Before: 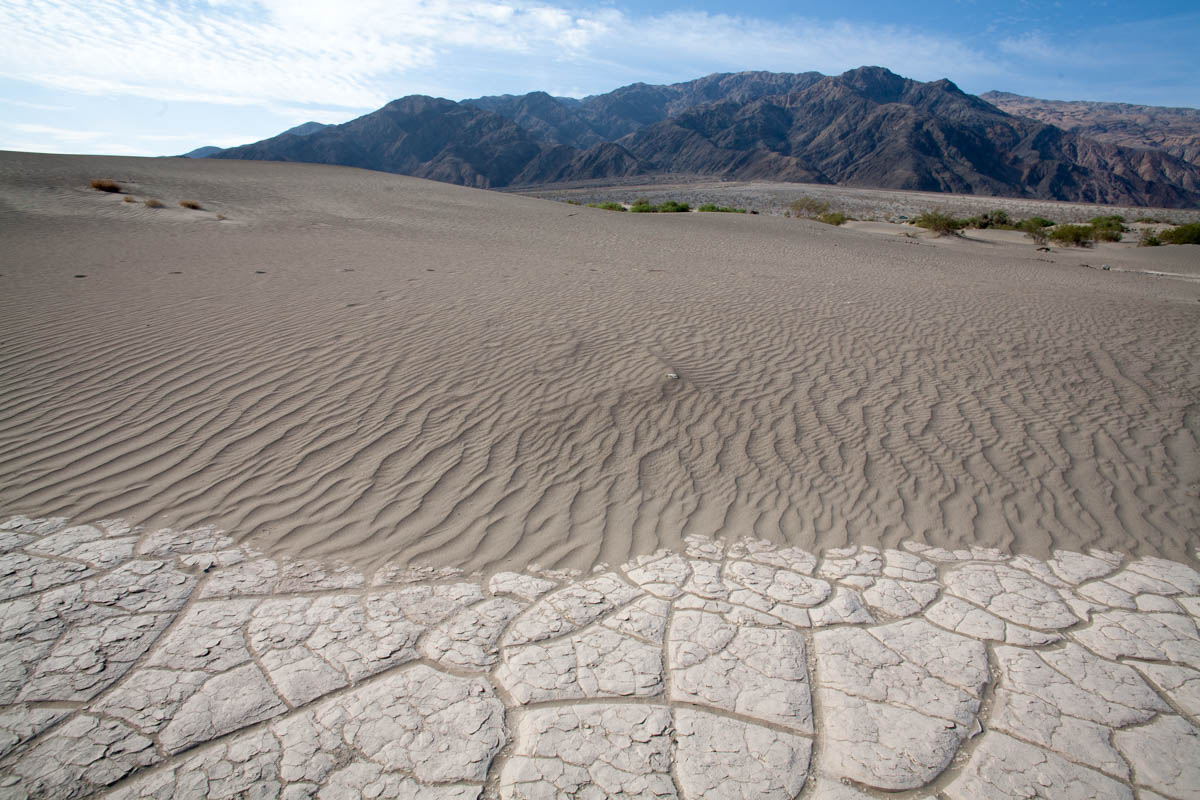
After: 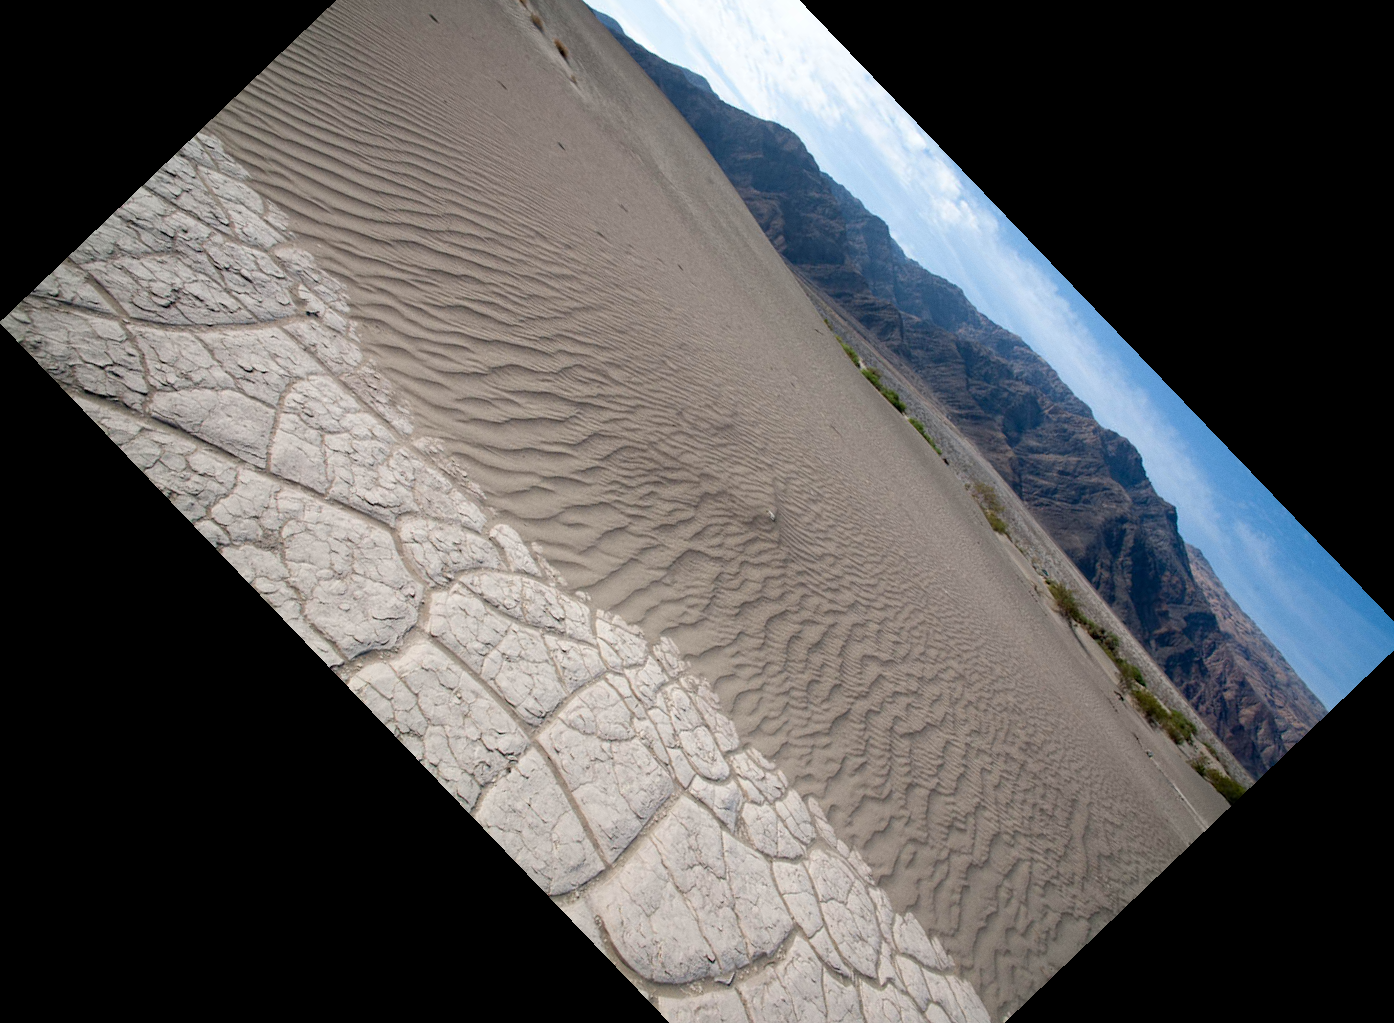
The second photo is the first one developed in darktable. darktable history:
crop and rotate: angle -46.26°, top 16.234%, right 0.912%, bottom 11.704%
grain: coarseness 0.09 ISO, strength 10%
